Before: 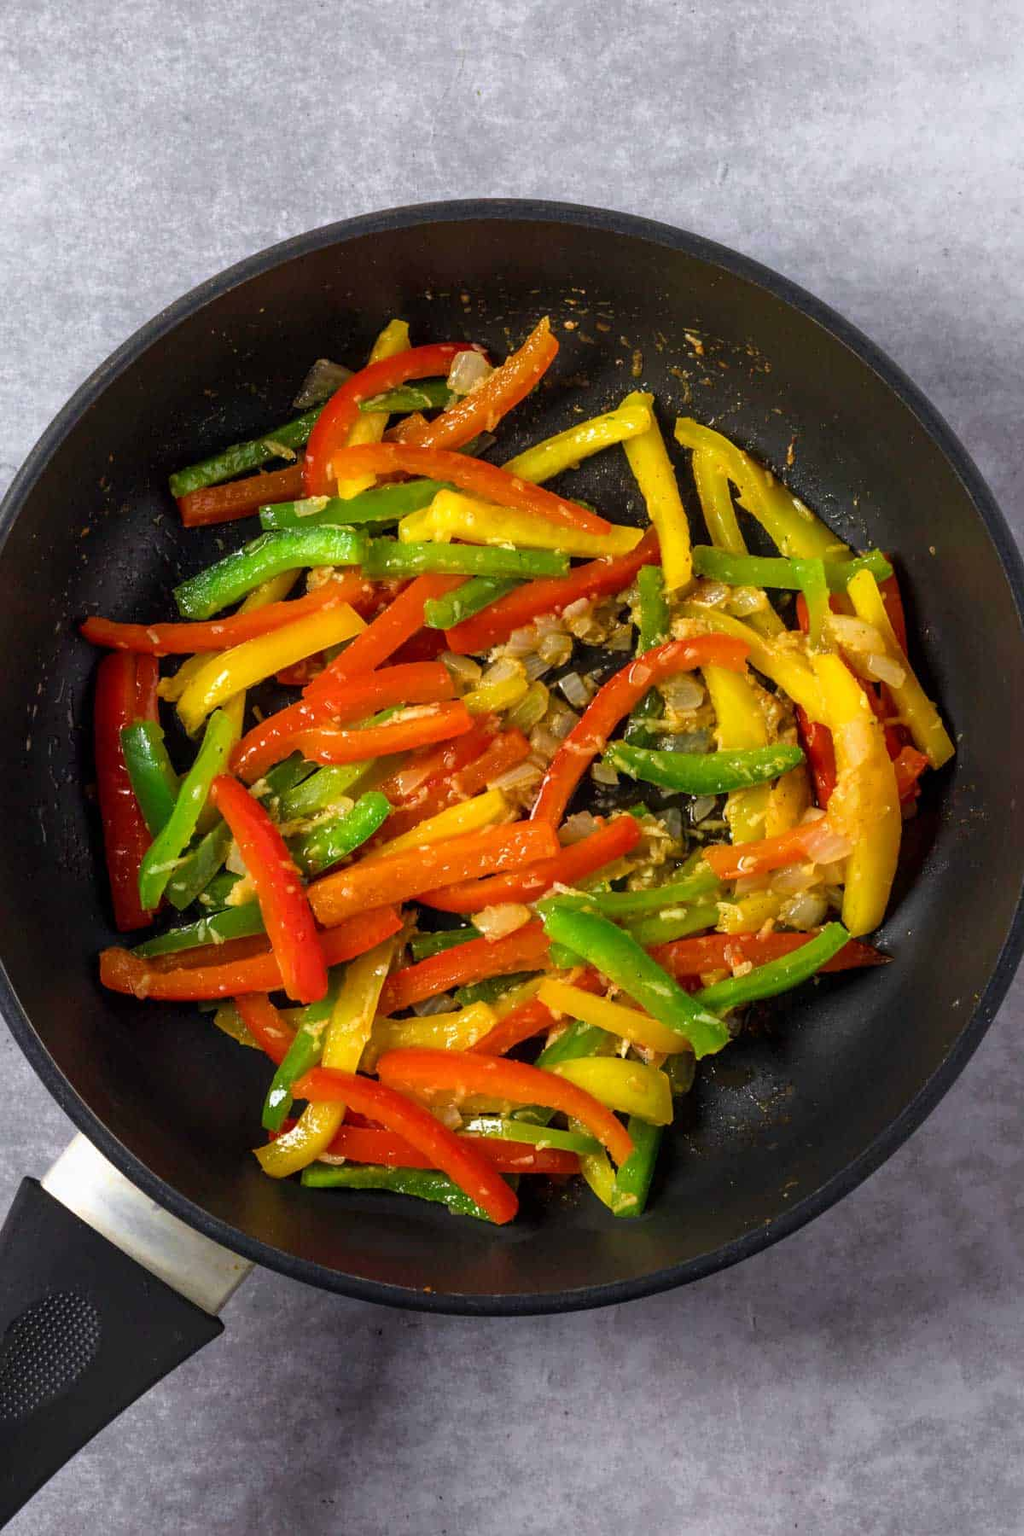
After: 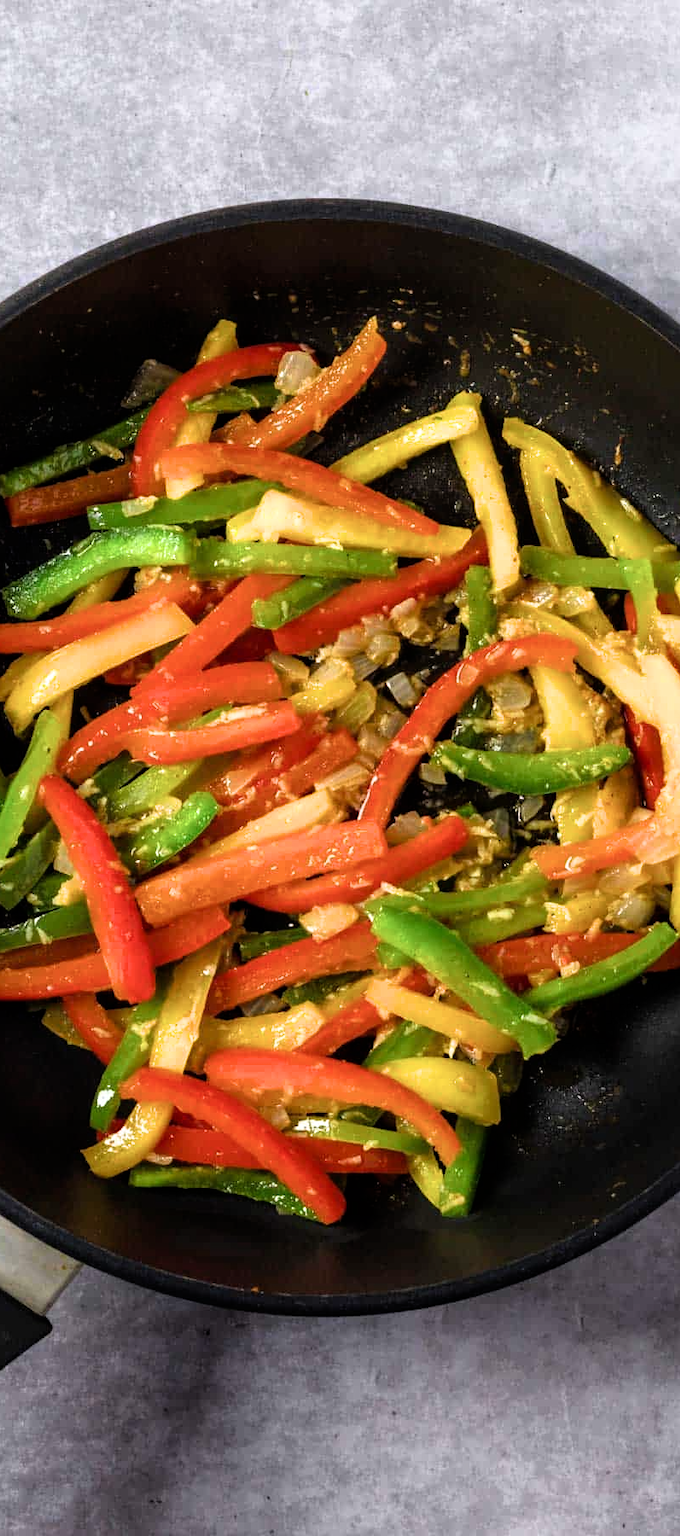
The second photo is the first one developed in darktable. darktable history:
filmic rgb: white relative exposure 2.34 EV, hardness 6.59
crop: left 16.899%, right 16.556%
